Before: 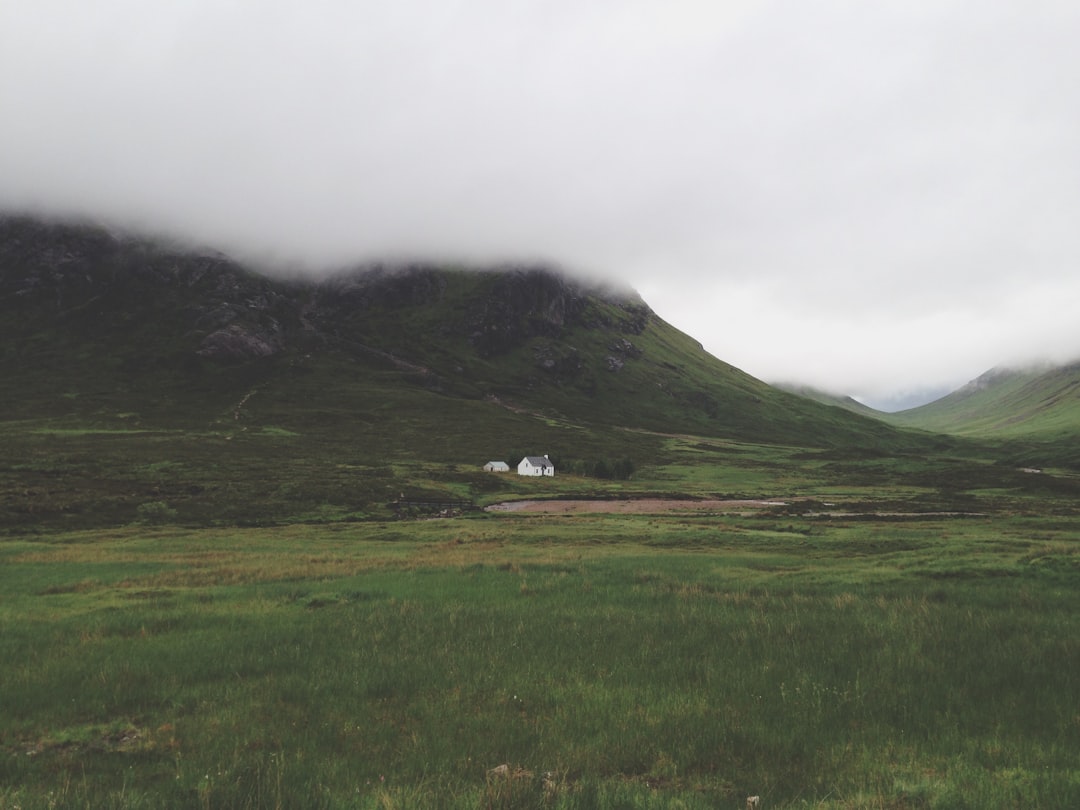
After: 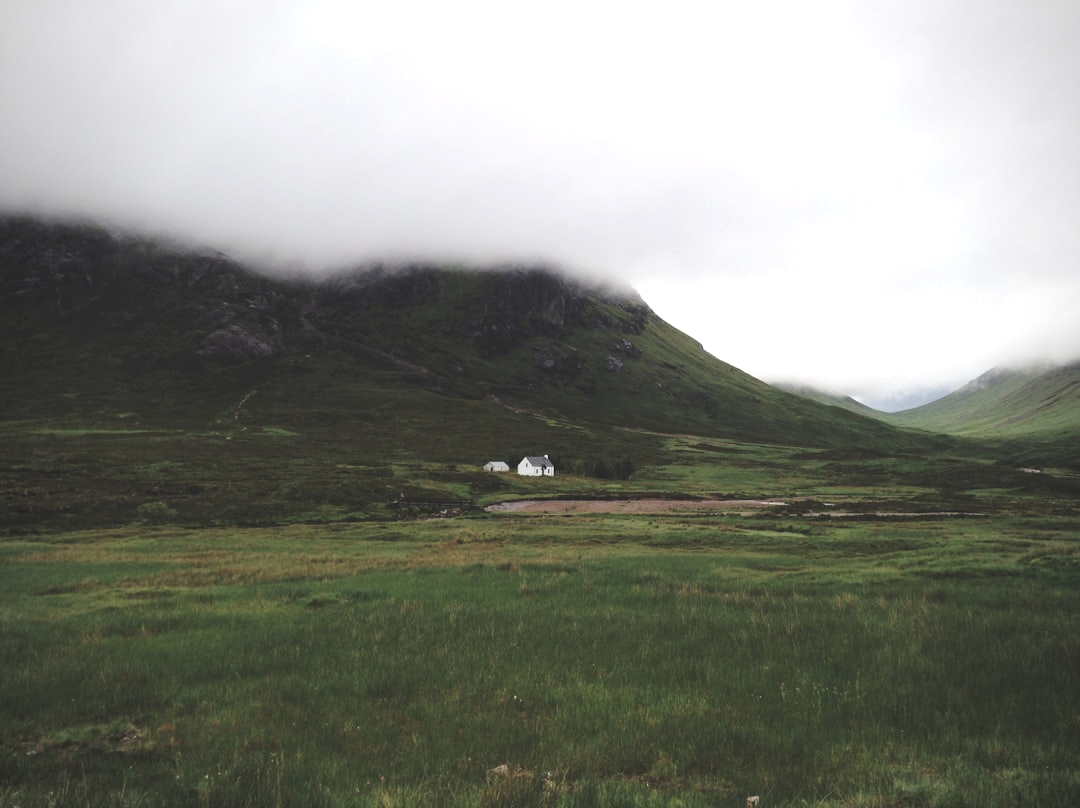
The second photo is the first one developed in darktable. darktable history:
vignetting: fall-off radius 60.92%
crop: top 0.05%, bottom 0.098%
tone equalizer: -8 EV -0.417 EV, -7 EV -0.389 EV, -6 EV -0.333 EV, -5 EV -0.222 EV, -3 EV 0.222 EV, -2 EV 0.333 EV, -1 EV 0.389 EV, +0 EV 0.417 EV, edges refinement/feathering 500, mask exposure compensation -1.57 EV, preserve details no
